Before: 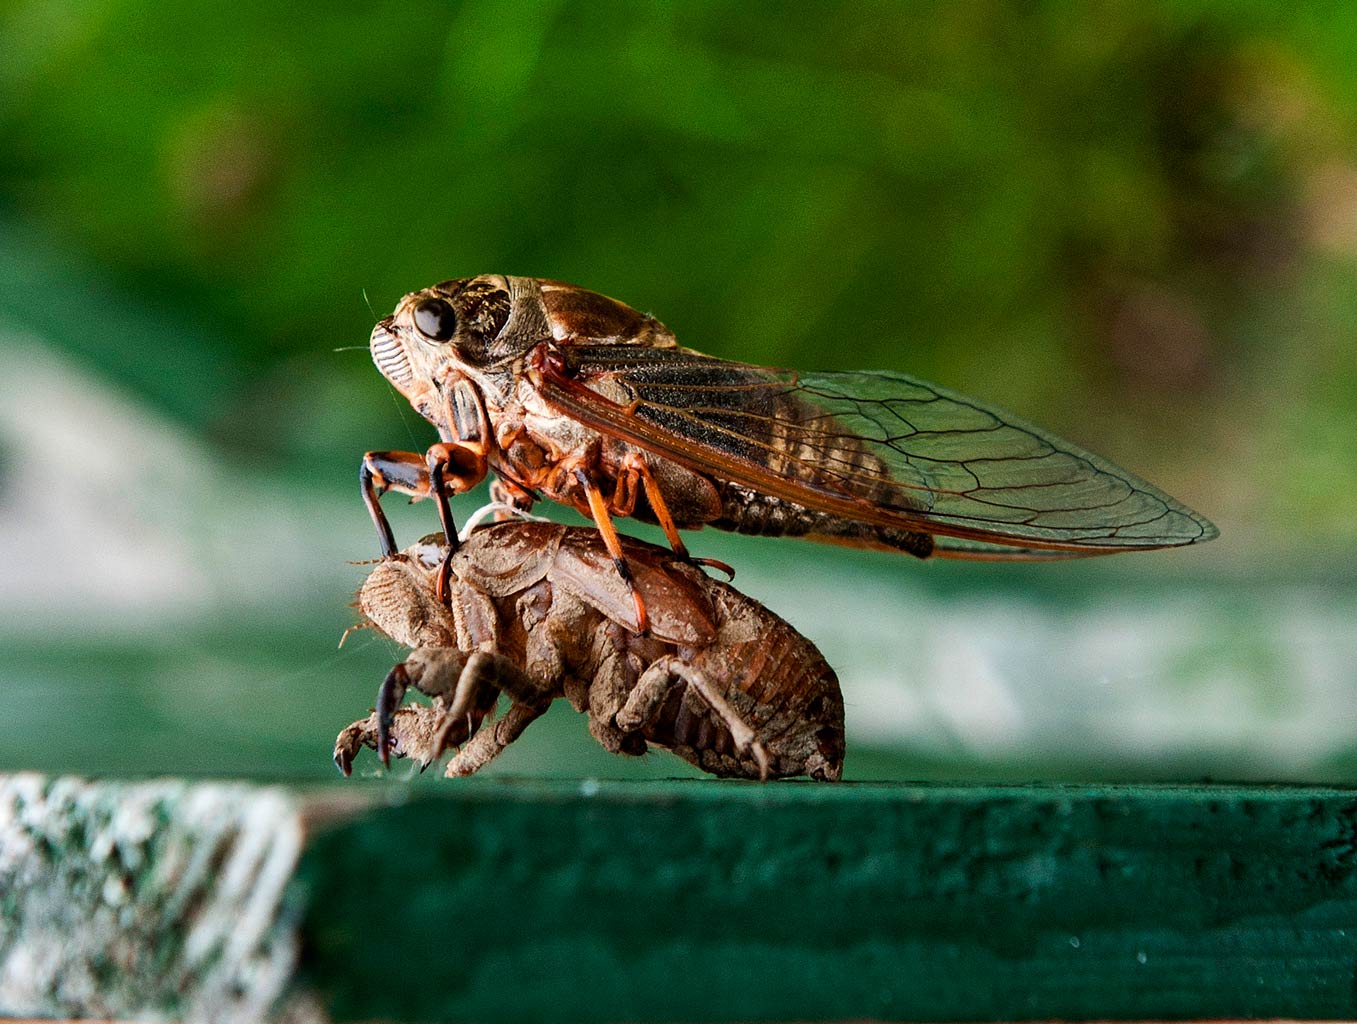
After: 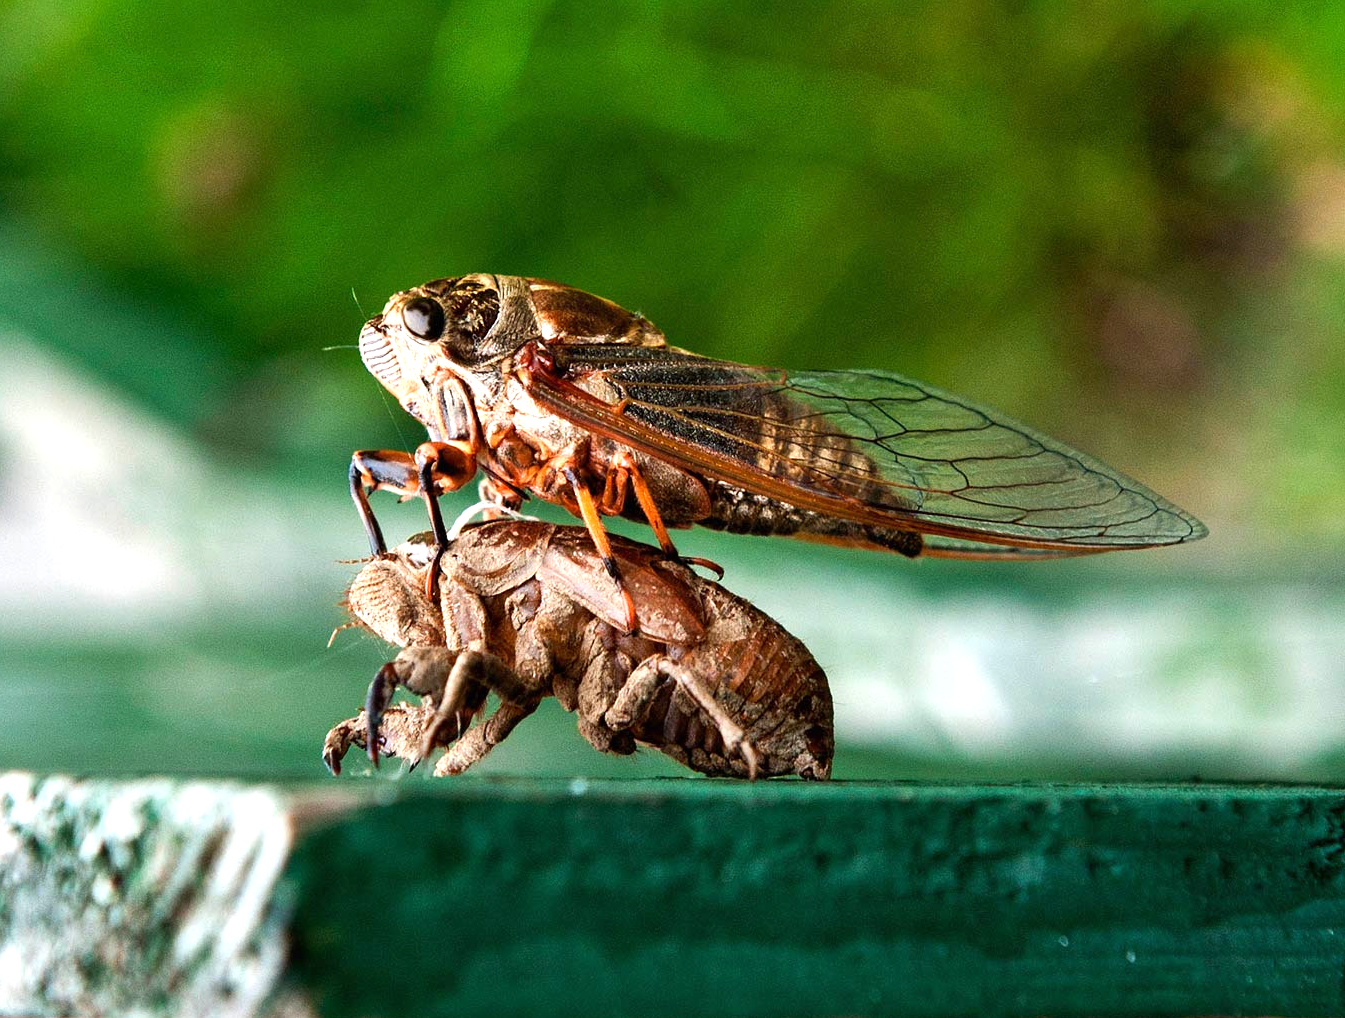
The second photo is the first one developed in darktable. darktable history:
exposure: black level correction 0, exposure 0.697 EV, compensate highlight preservation false
crop and rotate: left 0.848%, top 0.178%, bottom 0.311%
